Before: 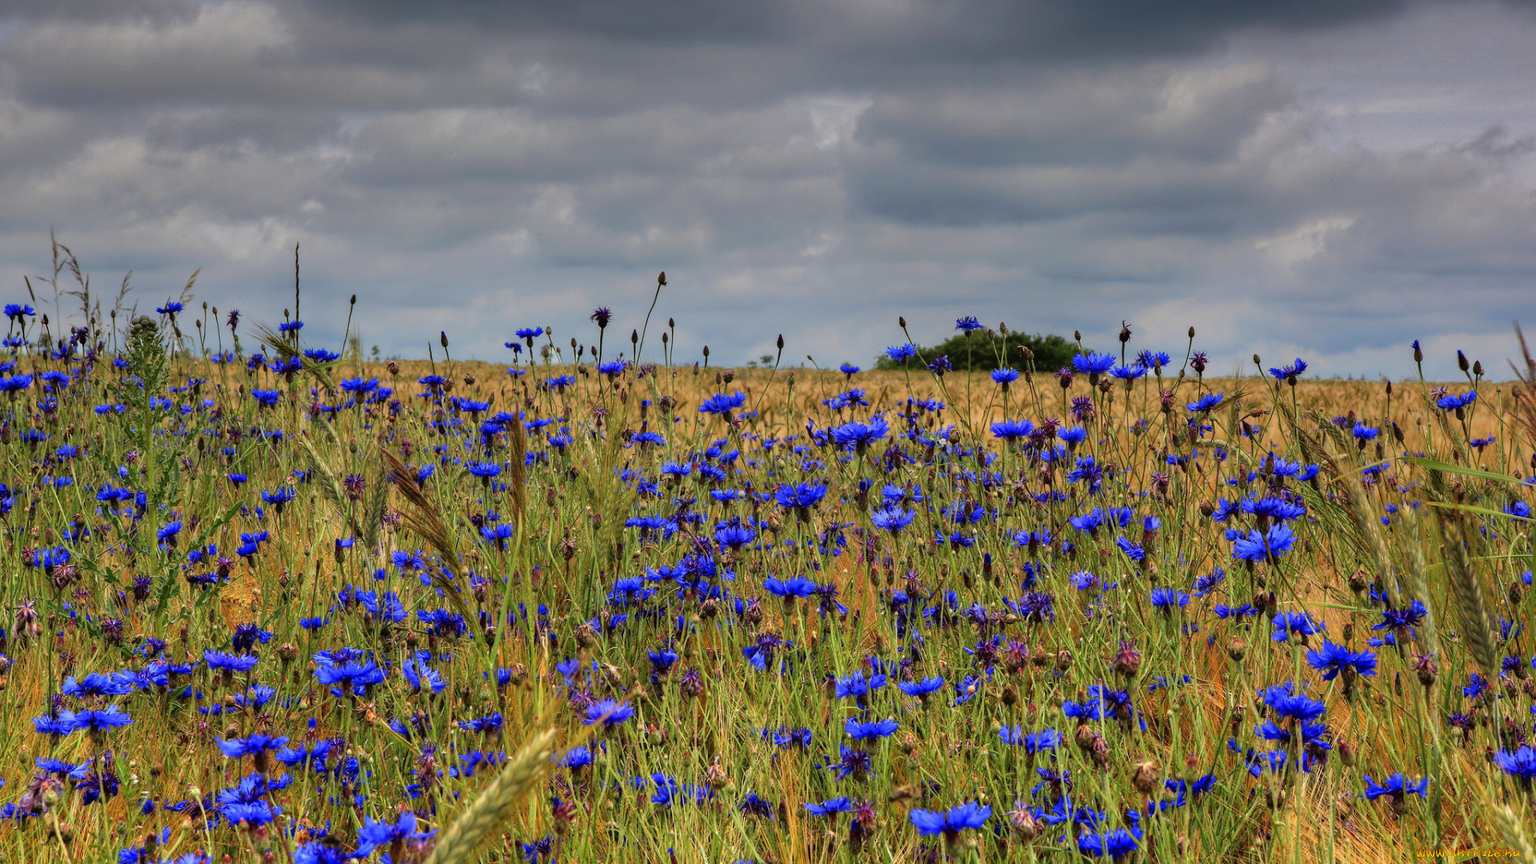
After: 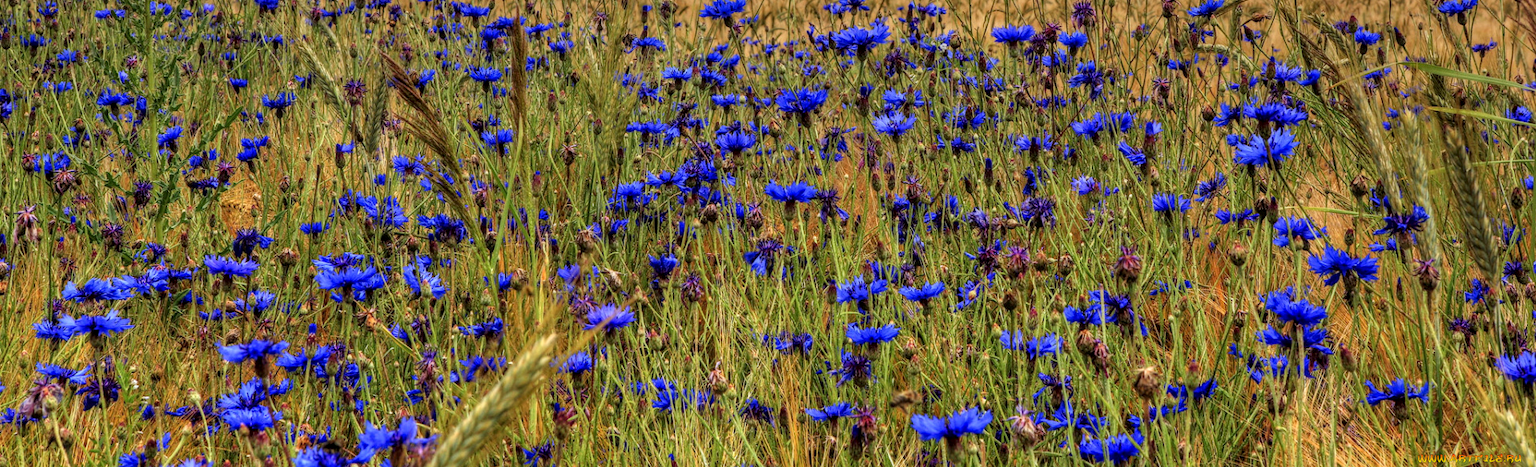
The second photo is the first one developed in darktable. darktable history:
exposure: exposure -0.003 EV, compensate highlight preservation false
crop and rotate: top 45.894%, right 0.066%
local contrast: highlights 1%, shadows 3%, detail 134%
shadows and highlights: low approximation 0.01, soften with gaussian
